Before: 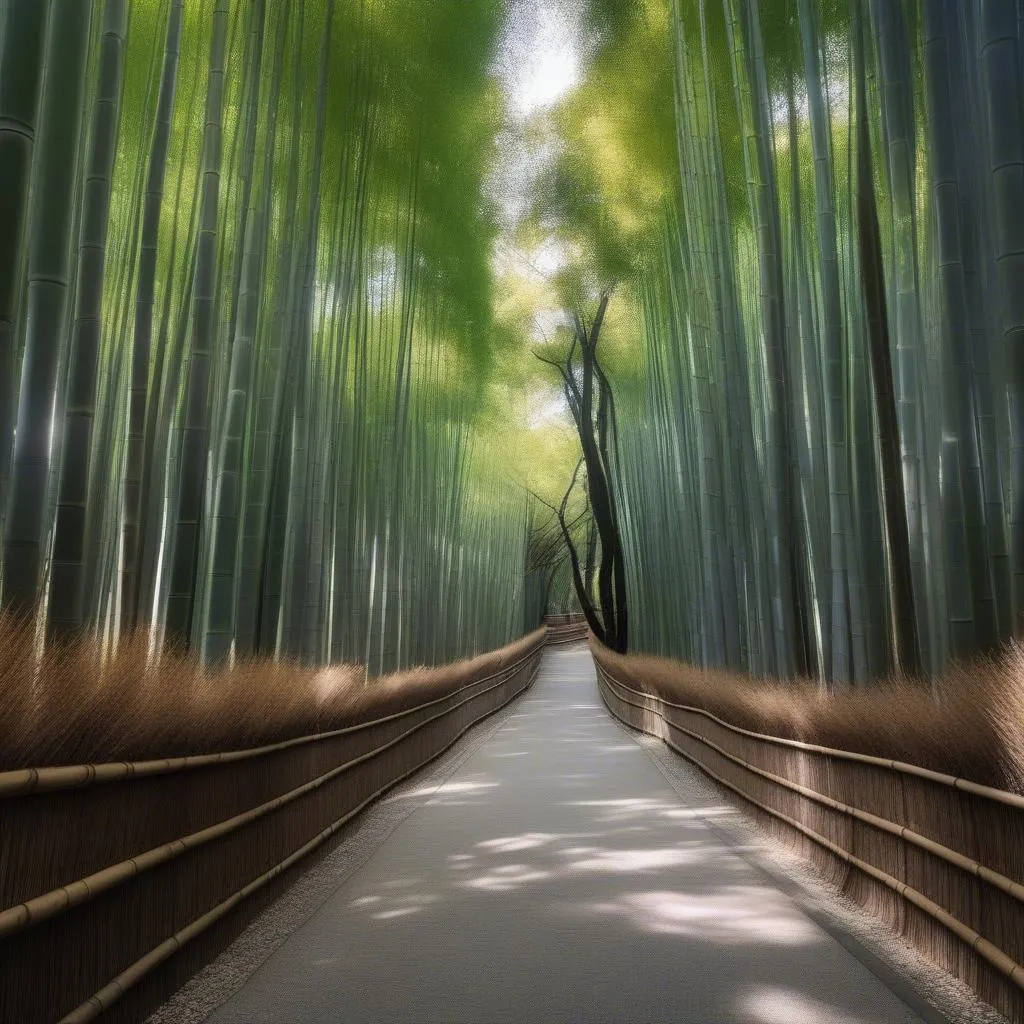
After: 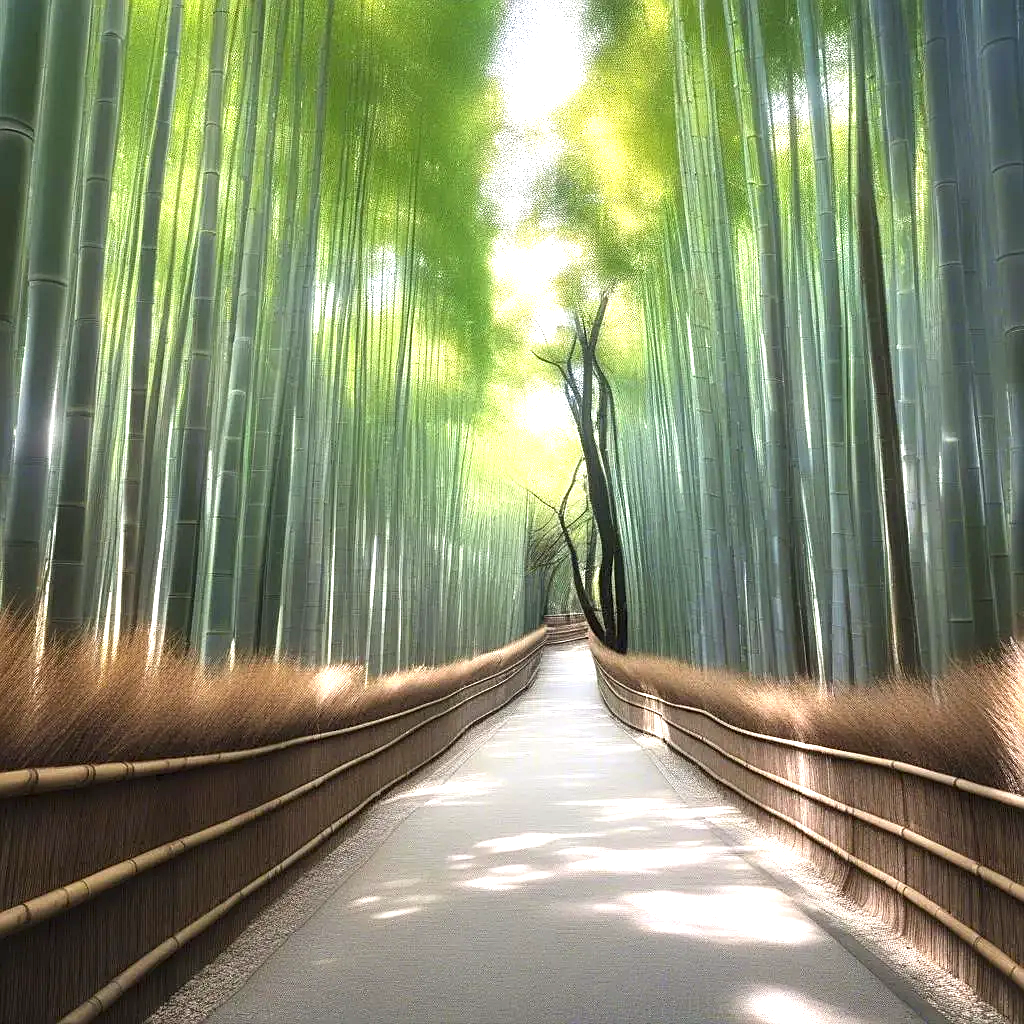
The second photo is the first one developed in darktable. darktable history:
exposure: black level correction 0, exposure 1.469 EV, compensate exposure bias true, compensate highlight preservation false
sharpen: on, module defaults
